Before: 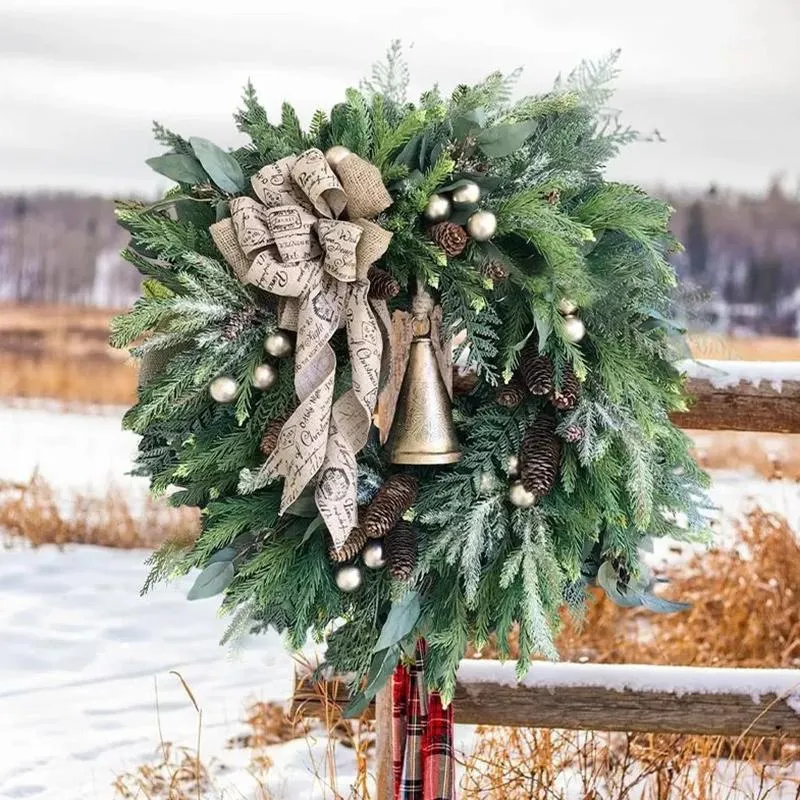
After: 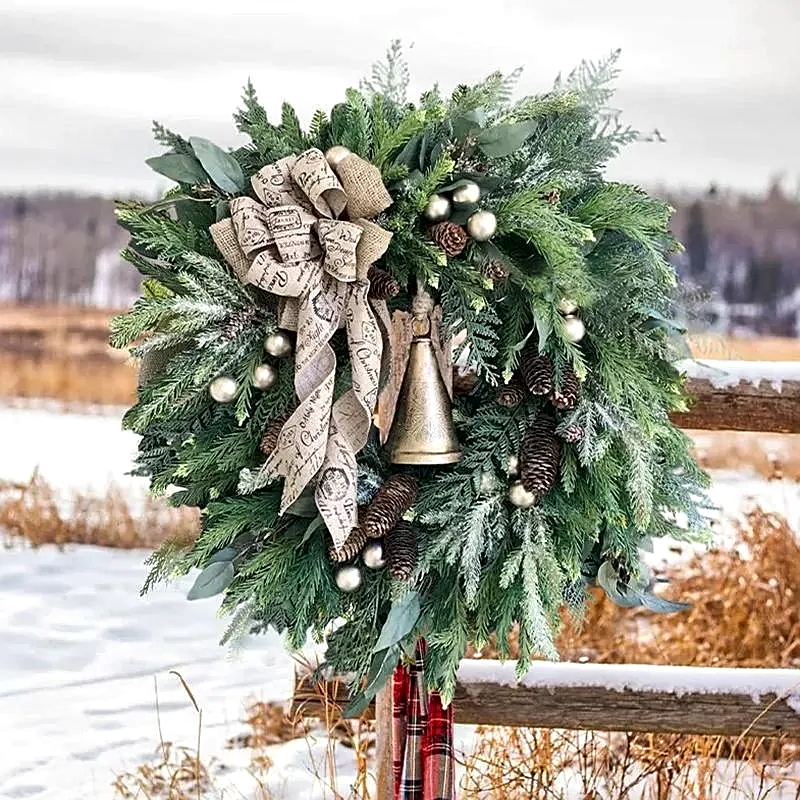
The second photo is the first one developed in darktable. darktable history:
sharpen: on, module defaults
local contrast: mode bilateral grid, contrast 20, coarseness 50, detail 150%, midtone range 0.2
